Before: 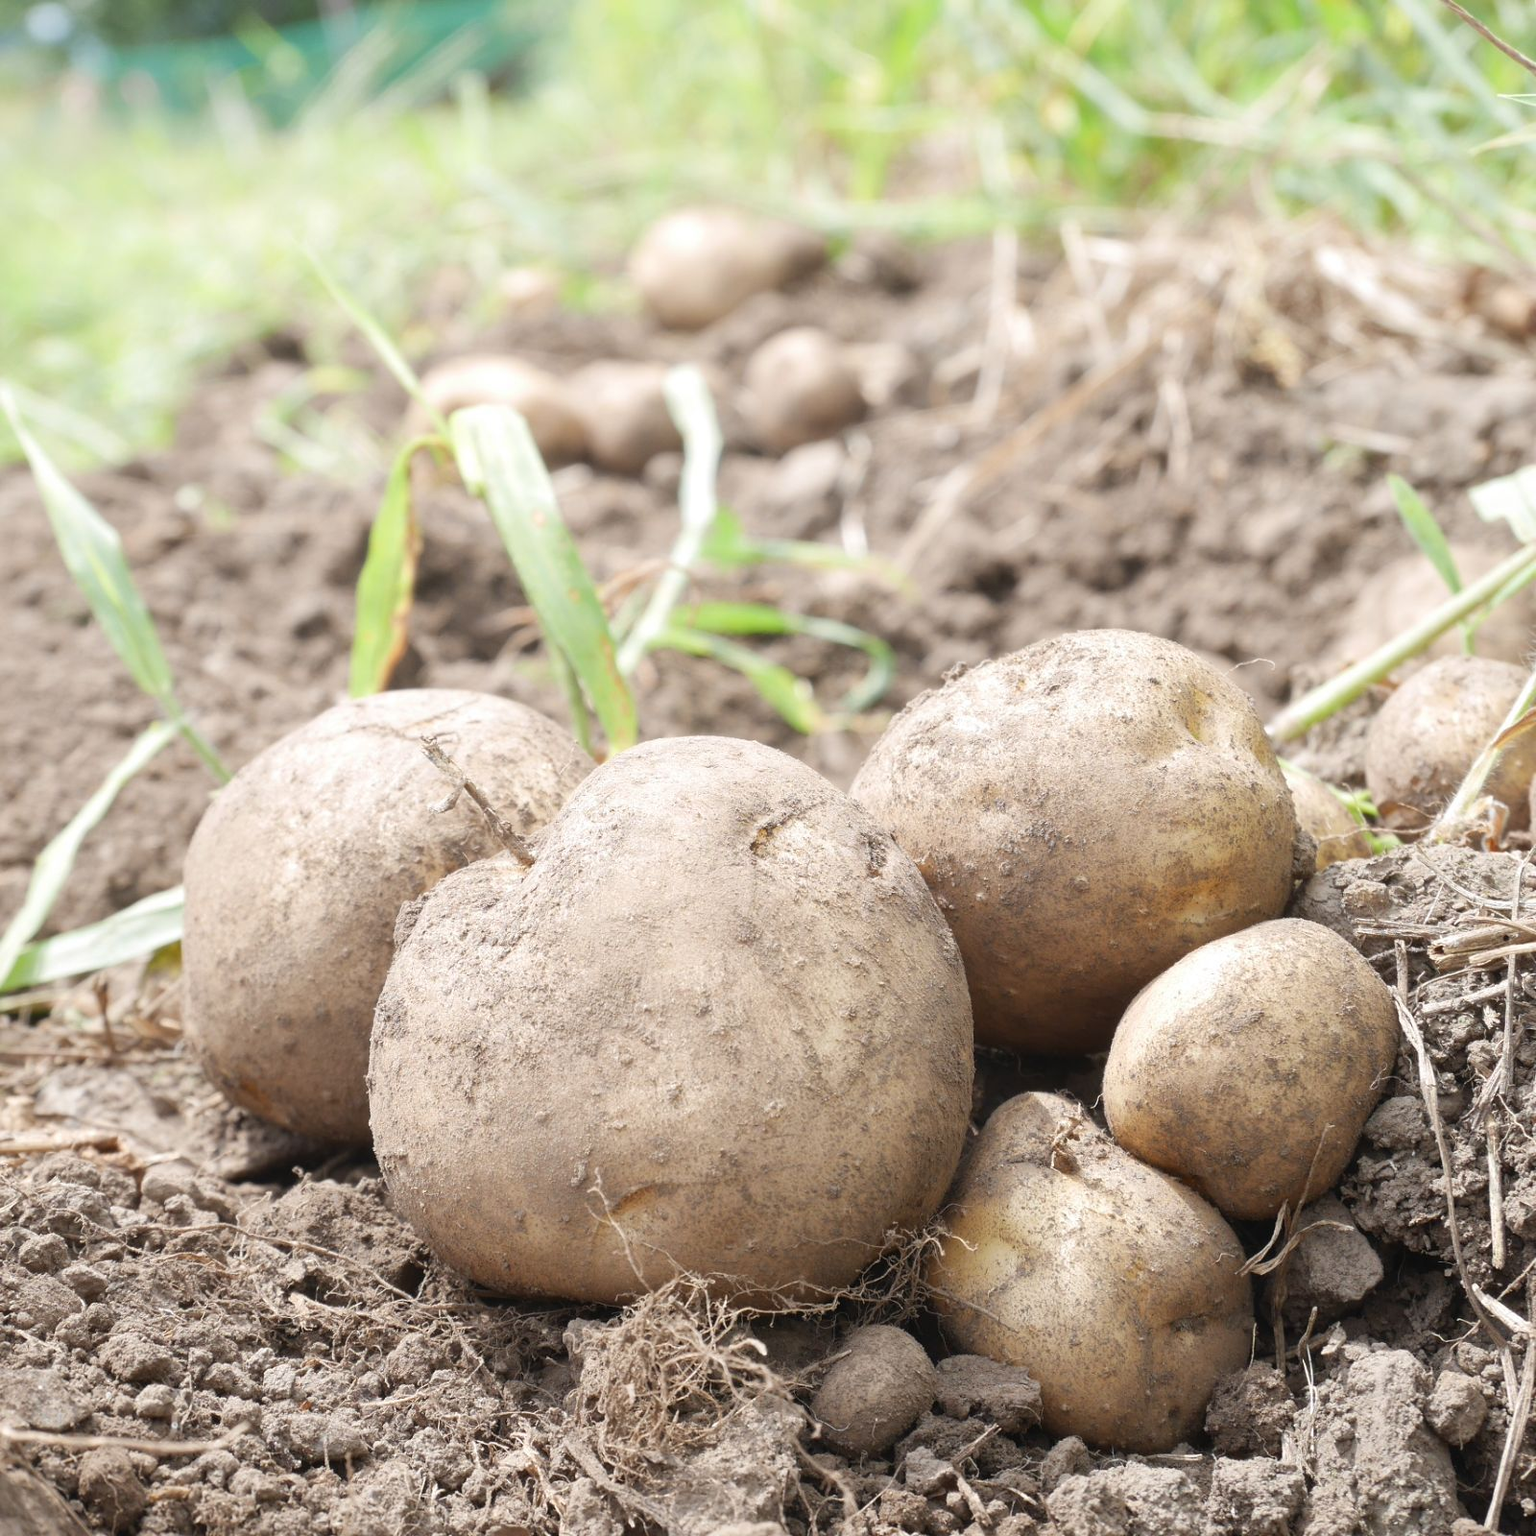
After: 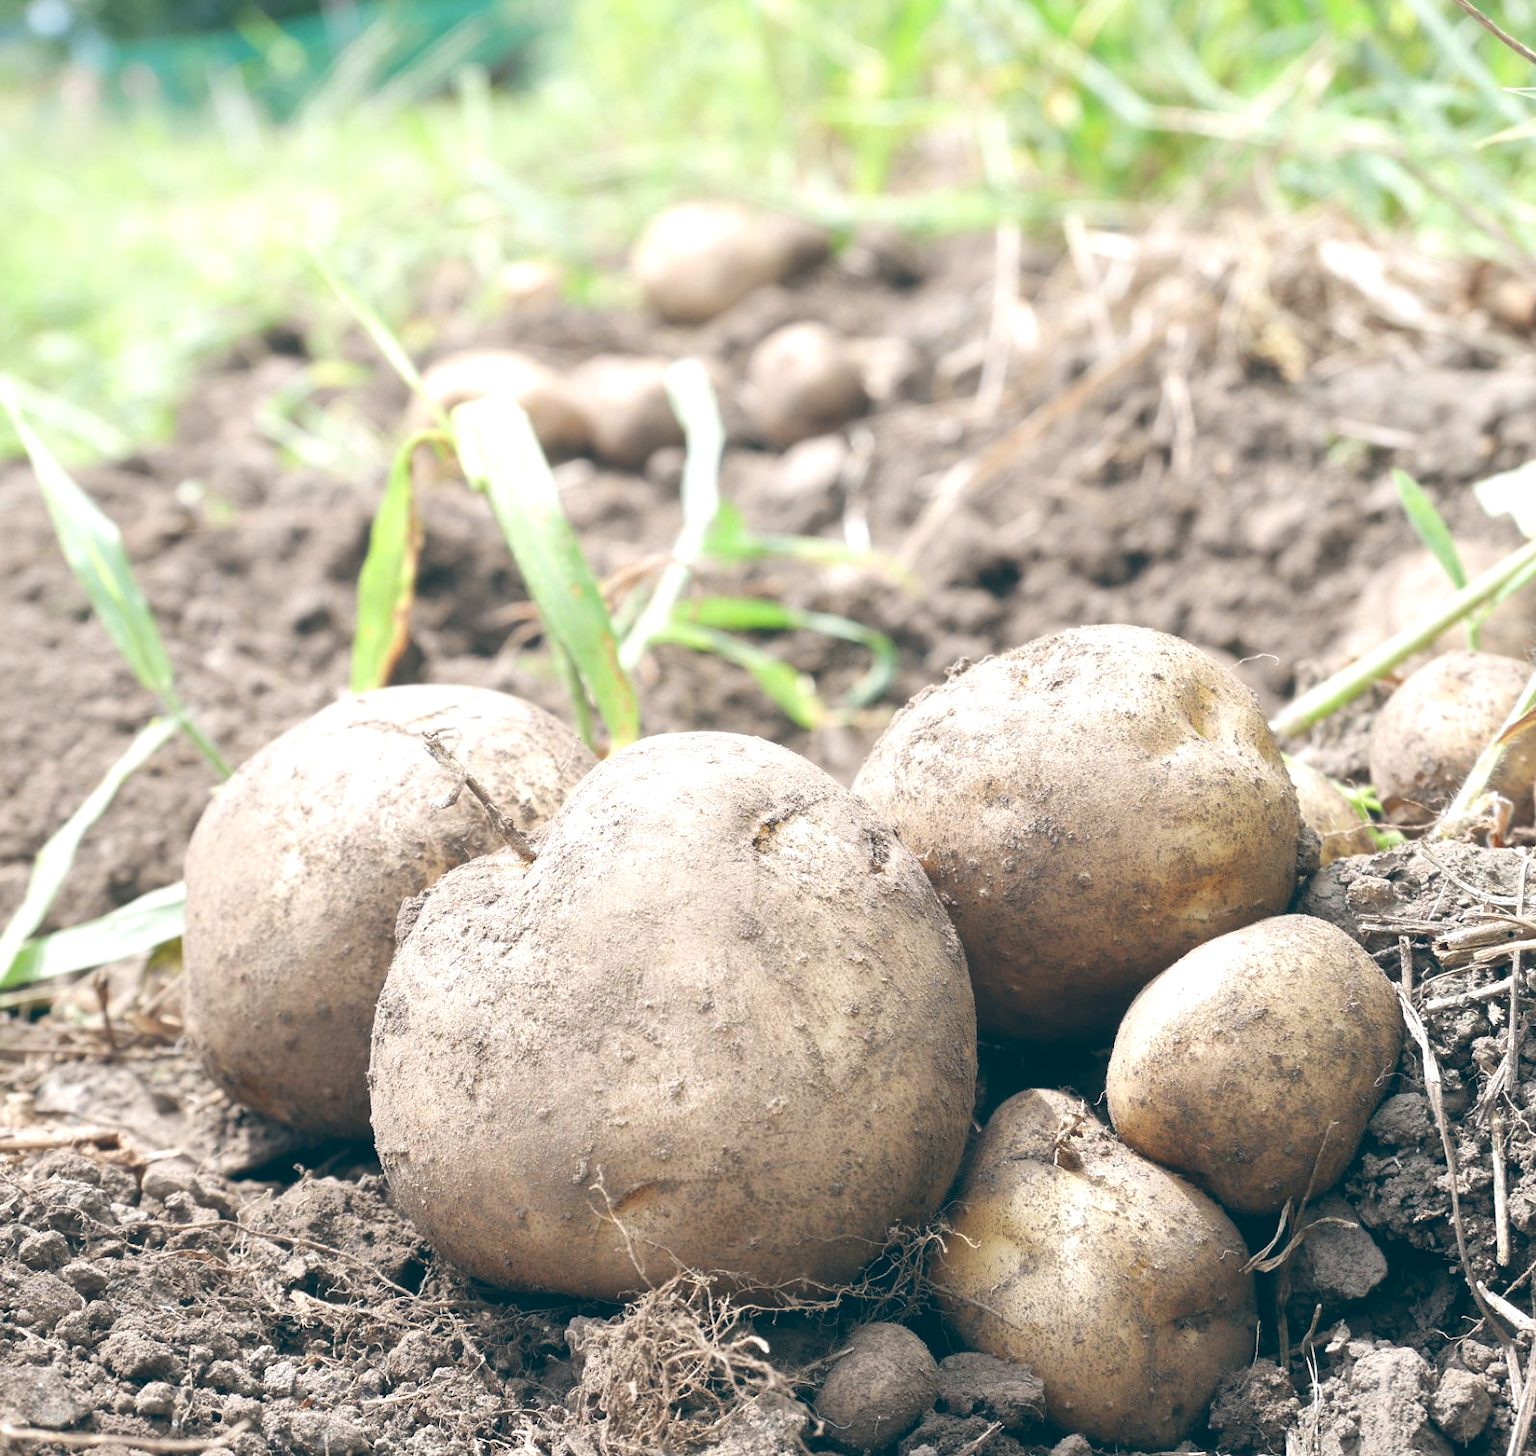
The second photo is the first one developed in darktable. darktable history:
color balance: lift [1.016, 0.983, 1, 1.017], gamma [0.958, 1, 1, 1], gain [0.981, 1.007, 0.993, 1.002], input saturation 118.26%, contrast 13.43%, contrast fulcrum 21.62%, output saturation 82.76%
crop: top 0.448%, right 0.264%, bottom 5.045%
